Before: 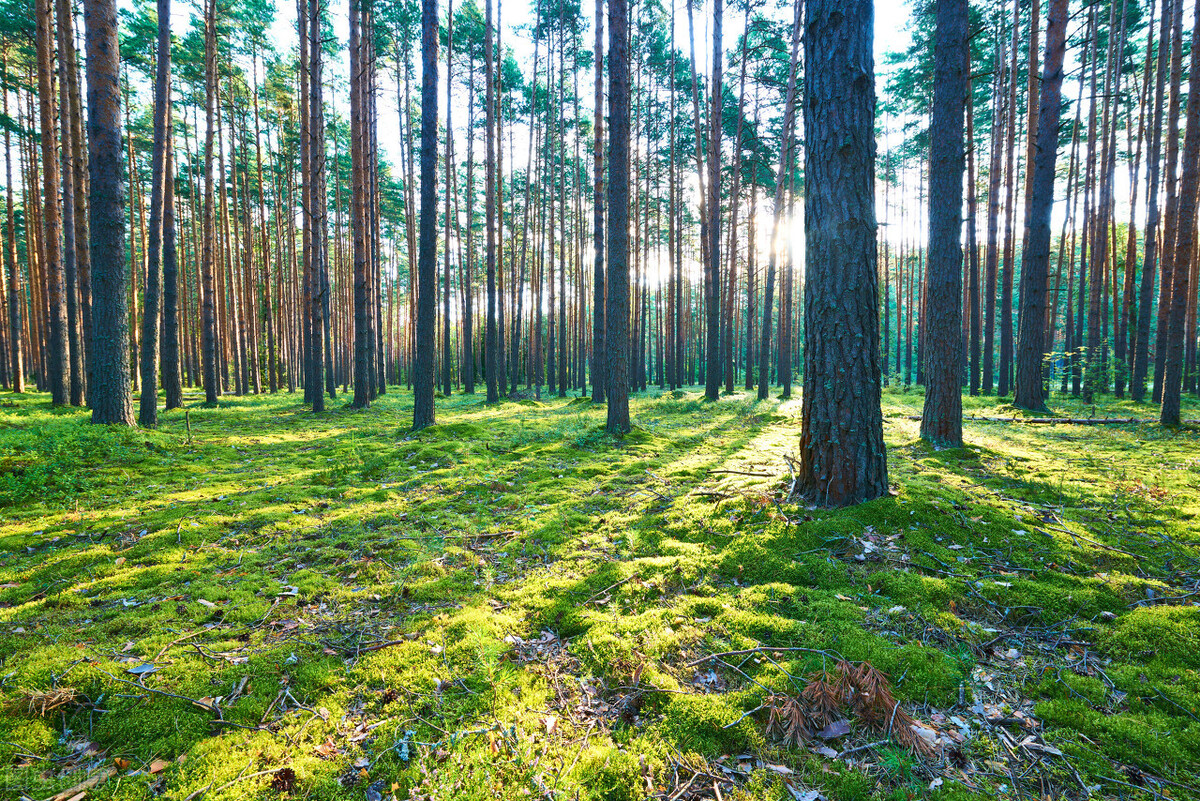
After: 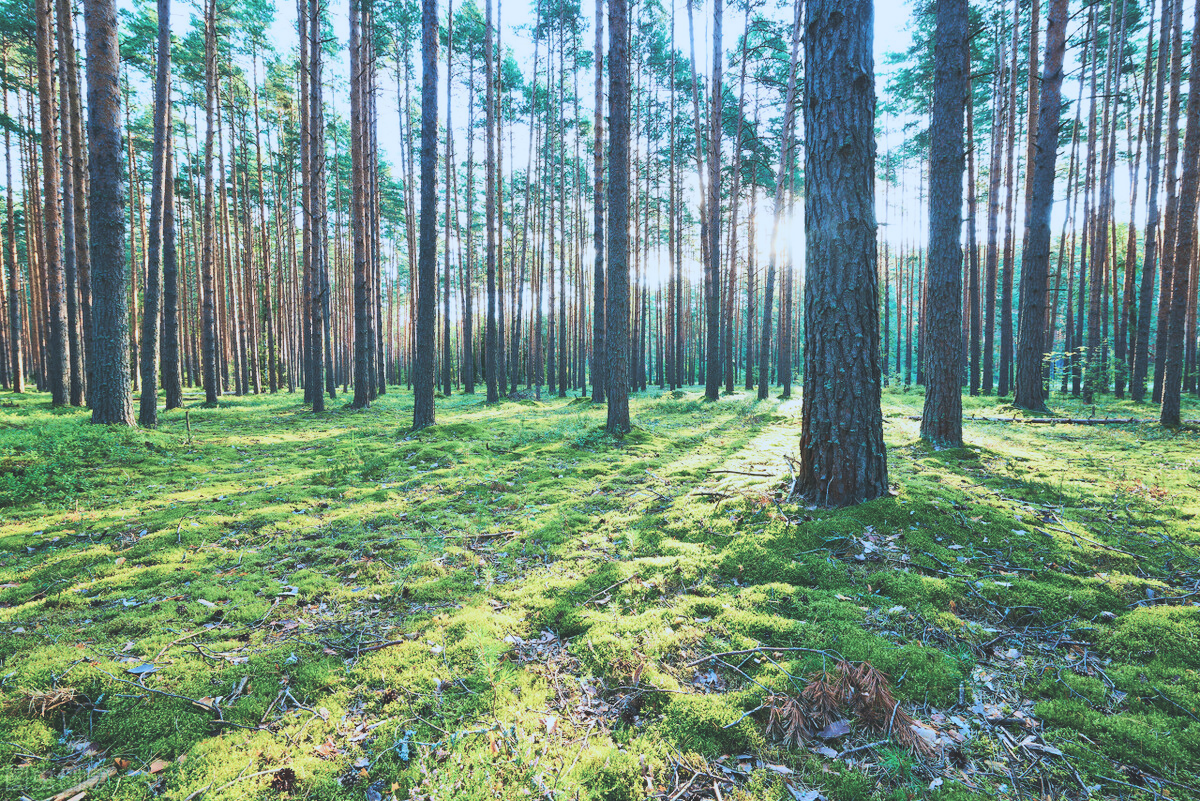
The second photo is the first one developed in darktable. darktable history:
exposure: black level correction -0.042, exposure 0.062 EV, compensate highlight preservation false
filmic rgb: black relative exposure -7.65 EV, white relative exposure 4.56 EV, hardness 3.61, iterations of high-quality reconstruction 0
color correction: highlights a* -3.98, highlights b* -11.02
tone equalizer: -8 EV -0.741 EV, -7 EV -0.738 EV, -6 EV -0.613 EV, -5 EV -0.368 EV, -3 EV 0.371 EV, -2 EV 0.6 EV, -1 EV 0.691 EV, +0 EV 0.746 EV, edges refinement/feathering 500, mask exposure compensation -1.57 EV, preserve details no
